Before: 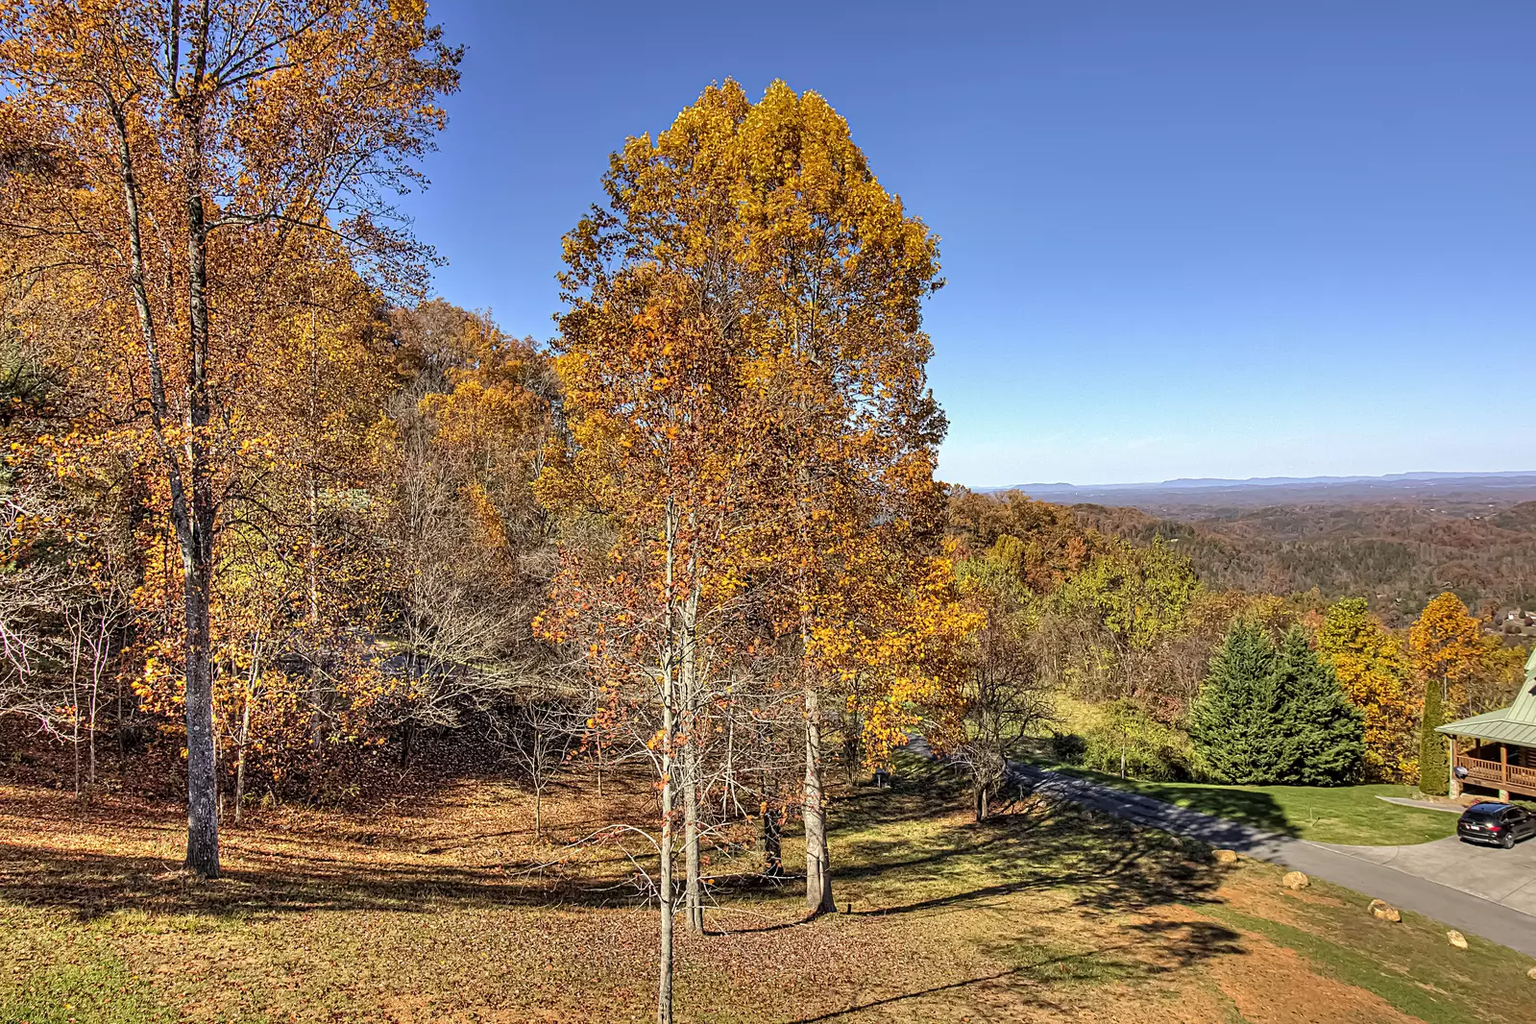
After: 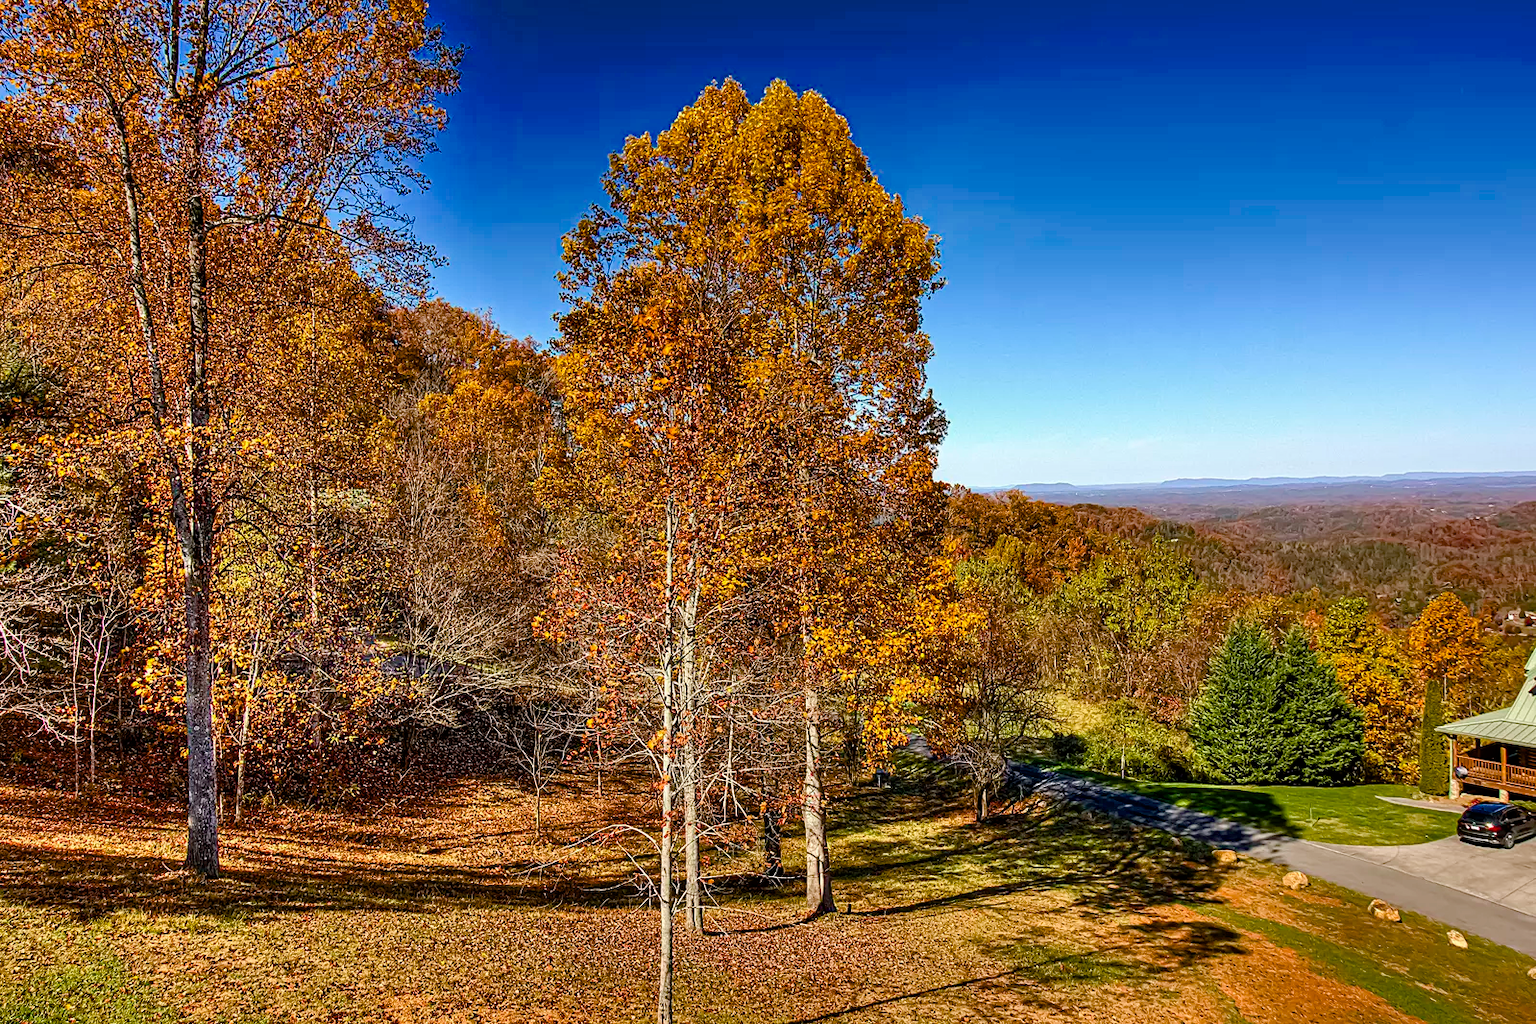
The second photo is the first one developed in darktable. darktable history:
color balance rgb: shadows lift › chroma 2.044%, shadows lift › hue 136.54°, perceptual saturation grading › global saturation 23.361%, perceptual saturation grading › highlights -23.441%, perceptual saturation grading › mid-tones 24.646%, perceptual saturation grading › shadows 39.489%, saturation formula JzAzBz (2021)
